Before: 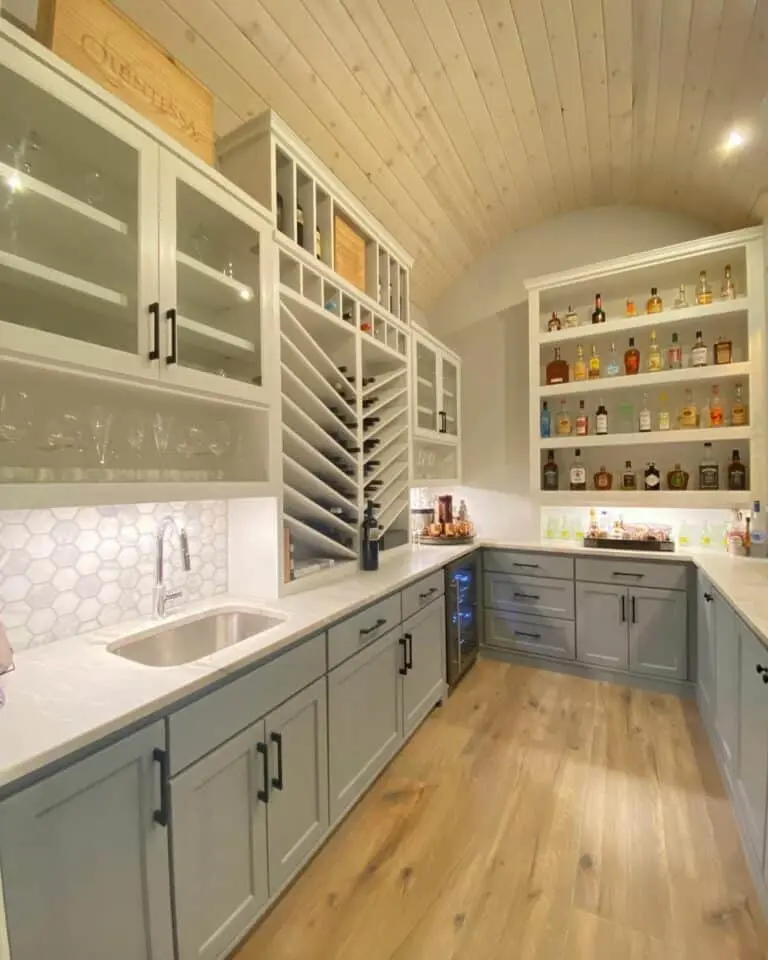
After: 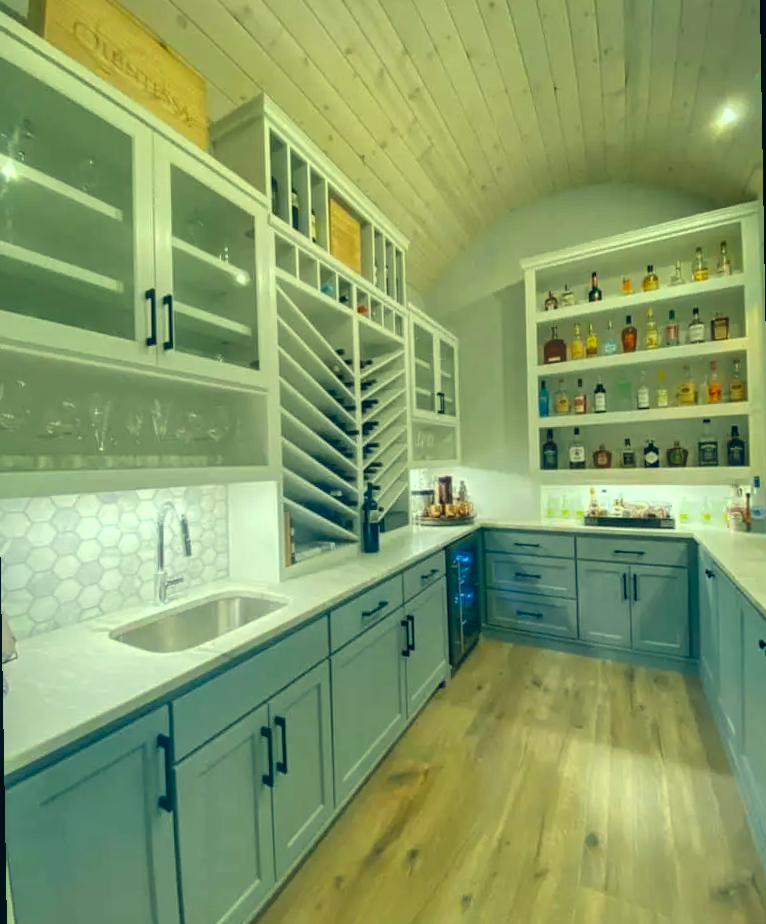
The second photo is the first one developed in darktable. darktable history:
color correction: highlights a* -20.08, highlights b* 9.8, shadows a* -20.4, shadows b* -10.76
color balance rgb: shadows lift › hue 87.51°, highlights gain › chroma 0.68%, highlights gain › hue 55.1°, global offset › chroma 0.13%, global offset › hue 253.66°, linear chroma grading › global chroma 0.5%, perceptual saturation grading › global saturation 16.38%
rotate and perspective: rotation -1°, crop left 0.011, crop right 0.989, crop top 0.025, crop bottom 0.975
local contrast: on, module defaults
